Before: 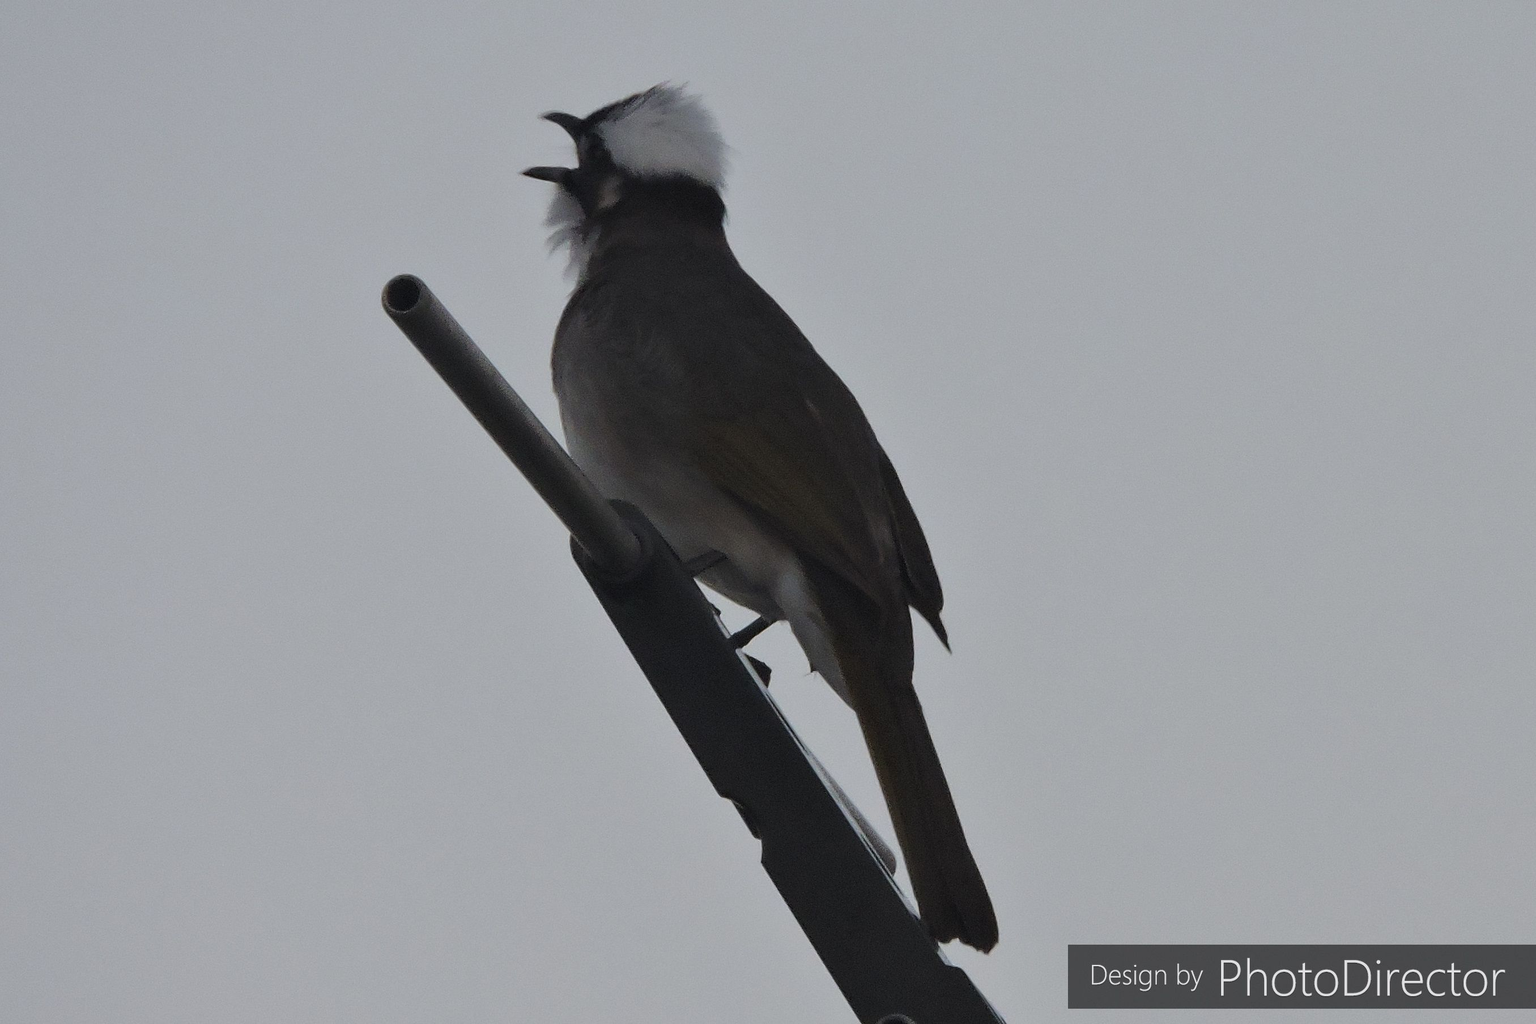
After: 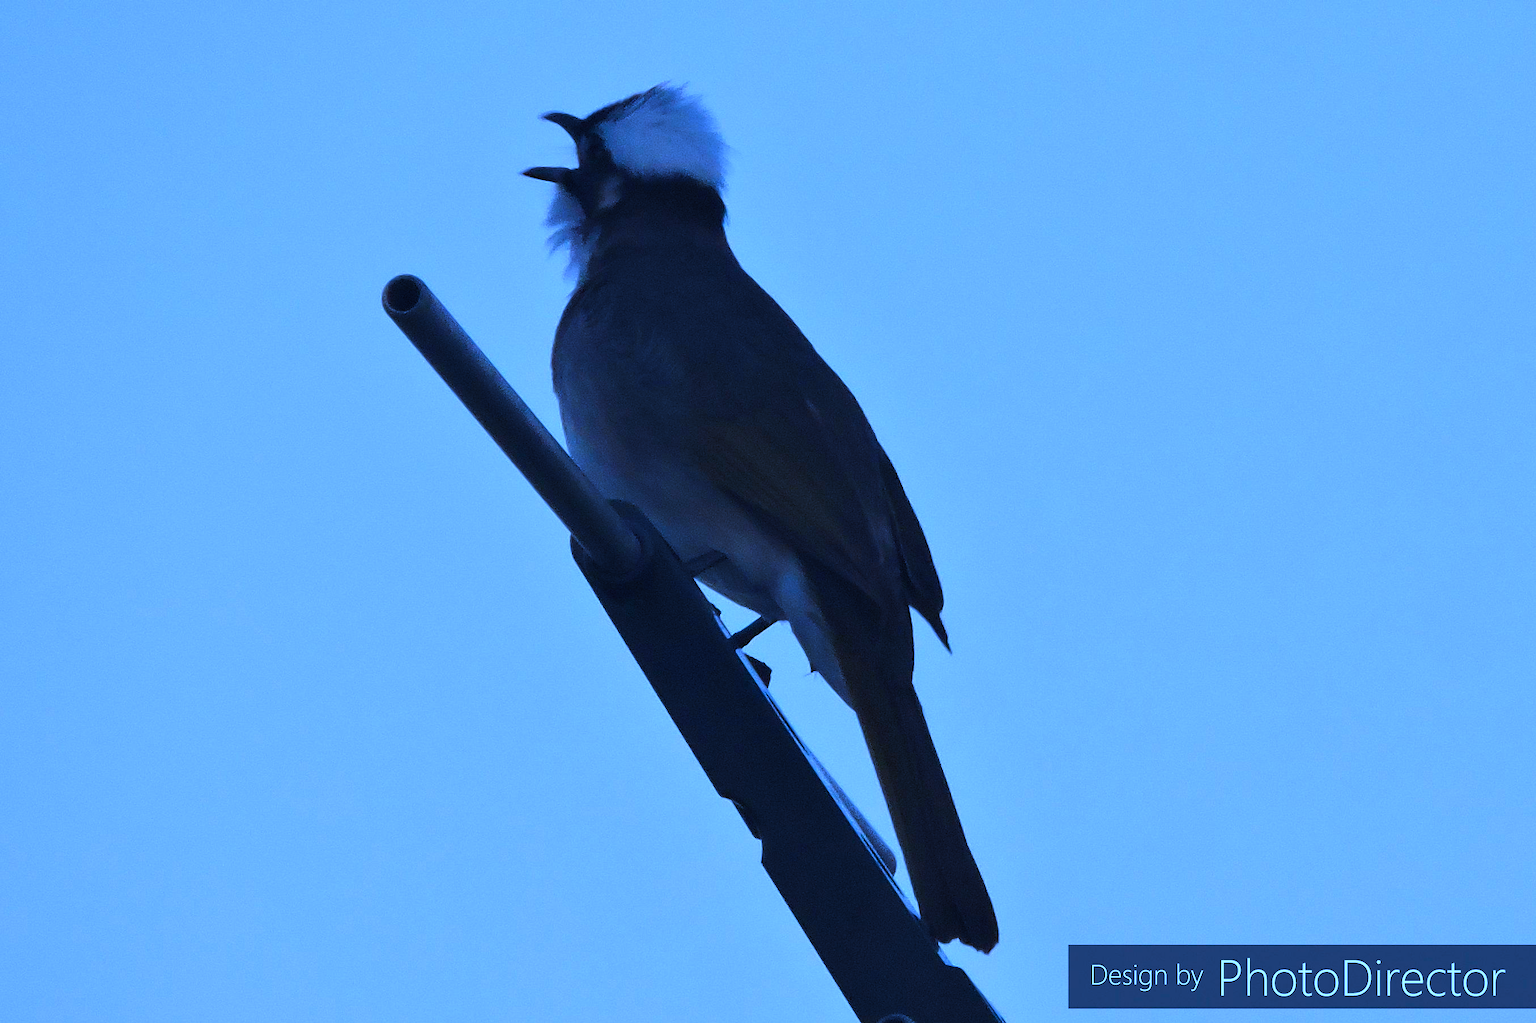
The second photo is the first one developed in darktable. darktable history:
white balance: red 0.766, blue 1.537
color balance rgb: linear chroma grading › global chroma 16.62%, perceptual saturation grading › highlights -8.63%, perceptual saturation grading › mid-tones 18.66%, perceptual saturation grading › shadows 28.49%, perceptual brilliance grading › highlights 14.22%, perceptual brilliance grading › shadows -18.96%, global vibrance 27.71%
